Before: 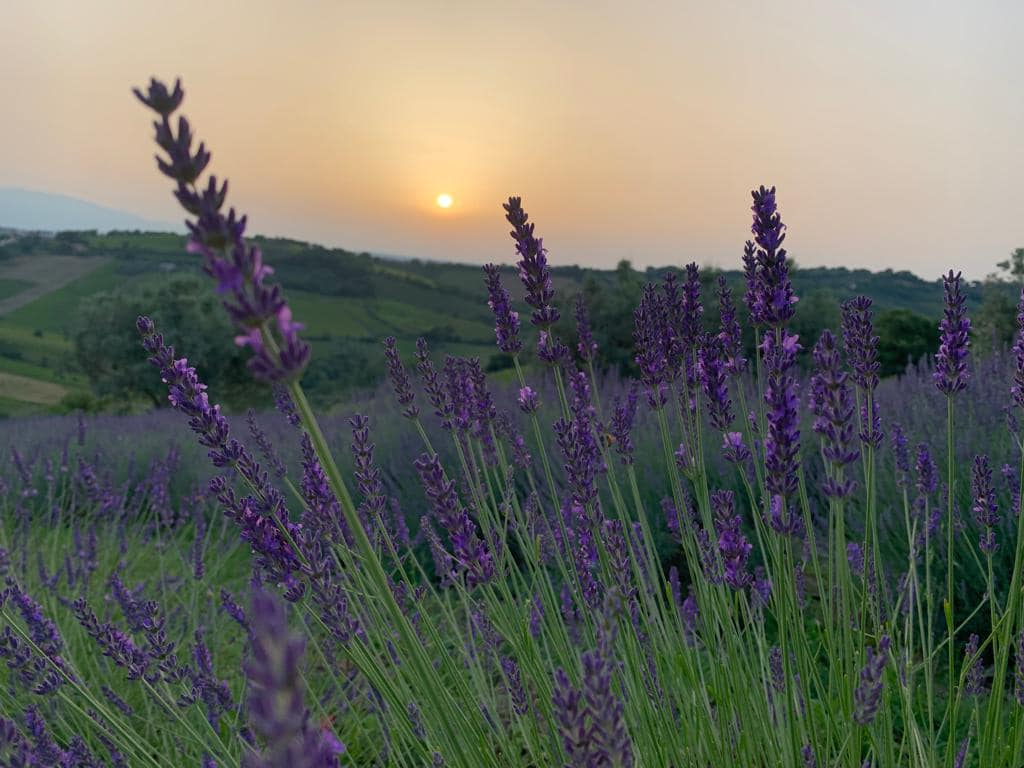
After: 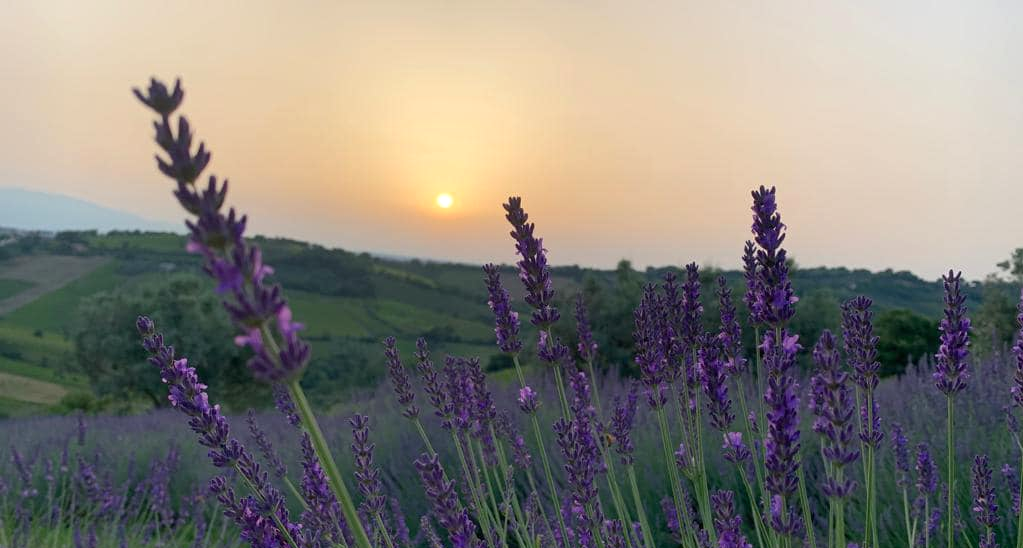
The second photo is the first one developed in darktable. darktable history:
exposure: black level correction 0.001, exposure 0.191 EV, compensate highlight preservation false
crop: bottom 28.576%
